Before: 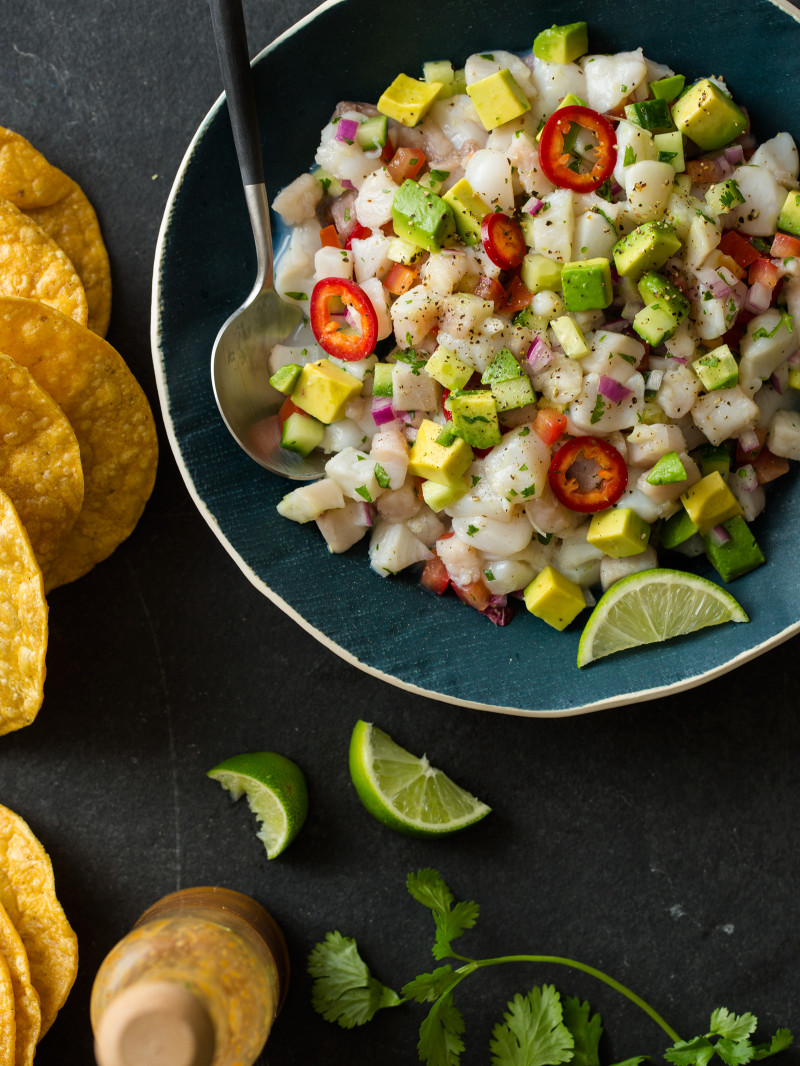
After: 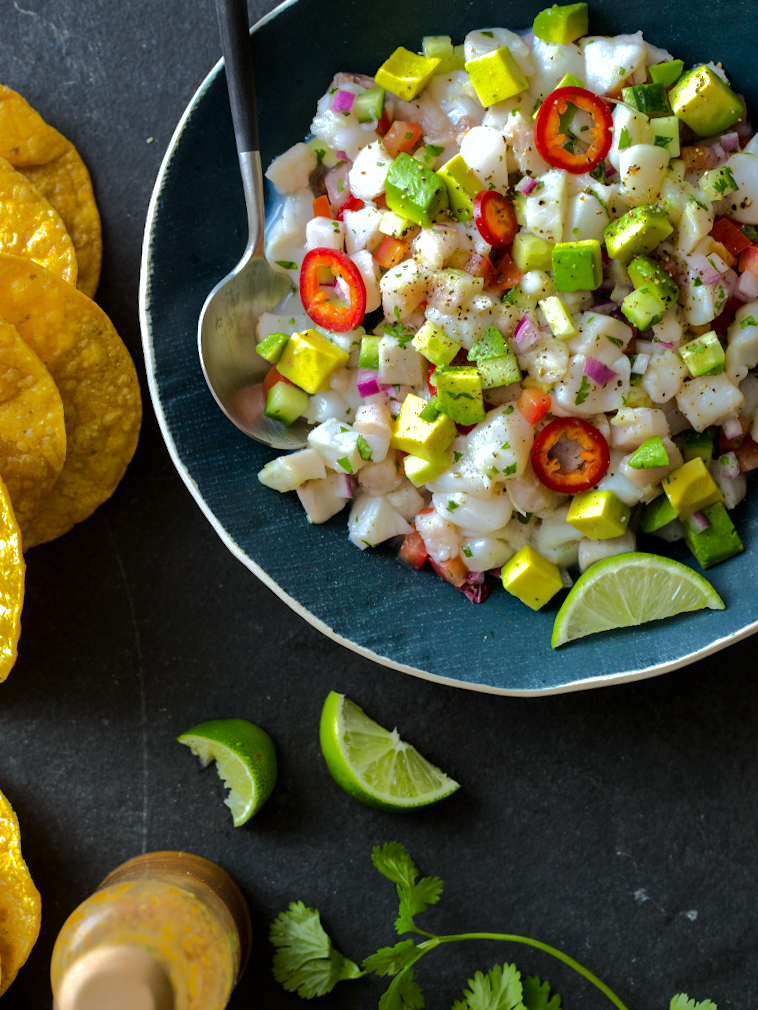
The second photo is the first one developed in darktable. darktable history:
white balance: red 0.931, blue 1.11
exposure: black level correction 0.001, exposure 0.5 EV, compensate exposure bias true, compensate highlight preservation false
crop and rotate: angle -2.38°
shadows and highlights: shadows -19.91, highlights -73.15
